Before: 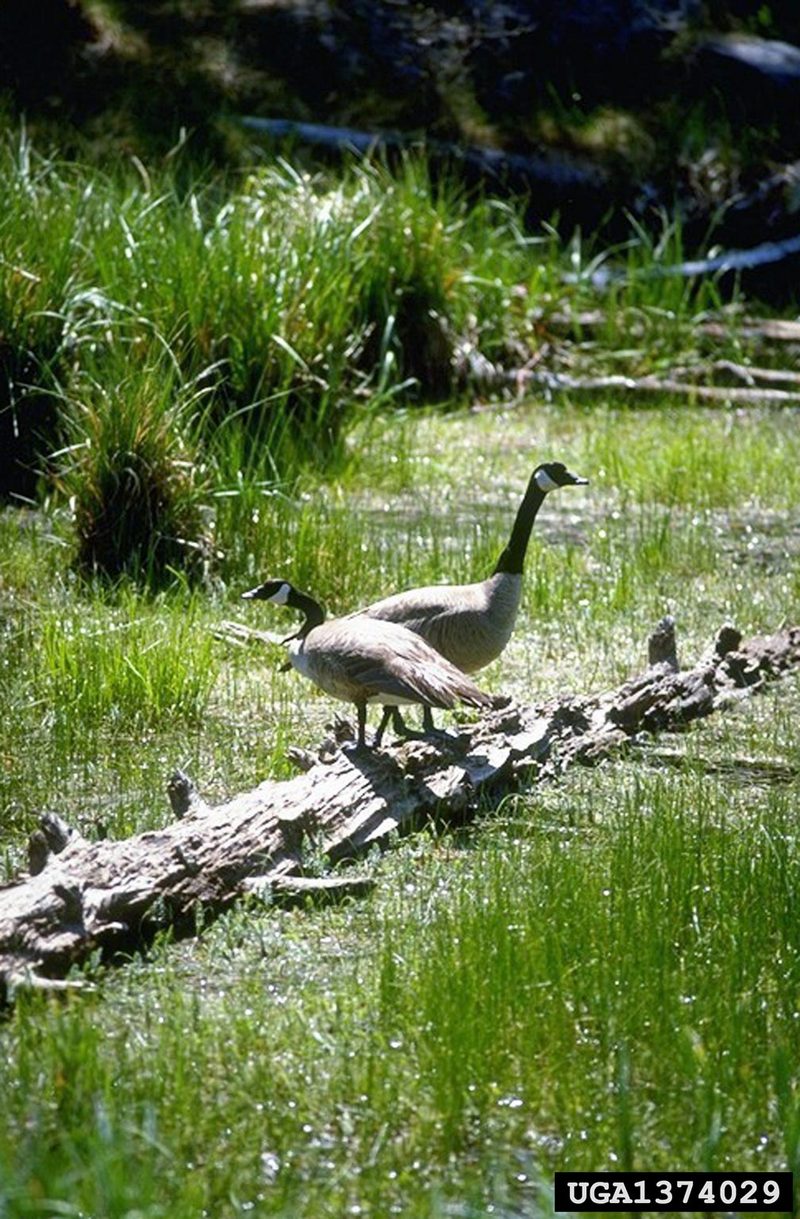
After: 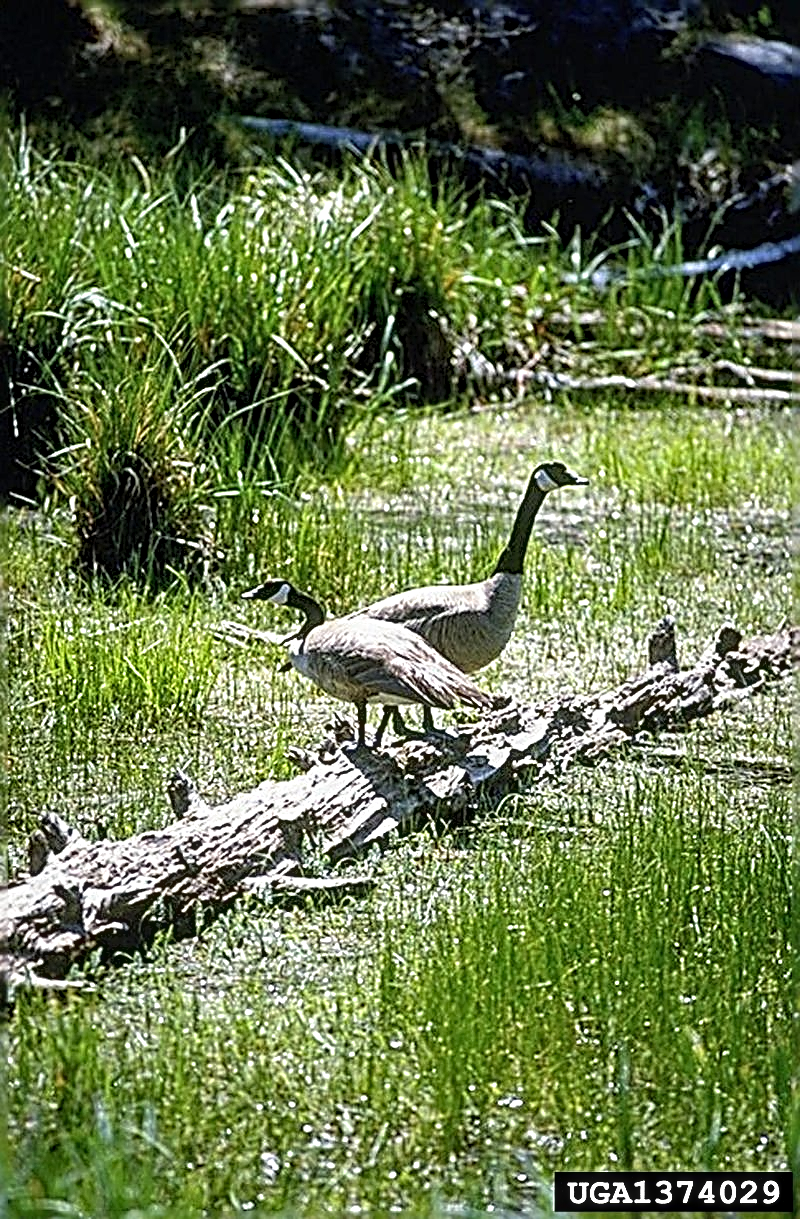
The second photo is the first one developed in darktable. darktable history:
local contrast: detail 130%
exposure: compensate highlight preservation false
contrast brightness saturation: contrast 0.054, brightness 0.07, saturation 0.011
sharpen: radius 3.191, amount 1.719
